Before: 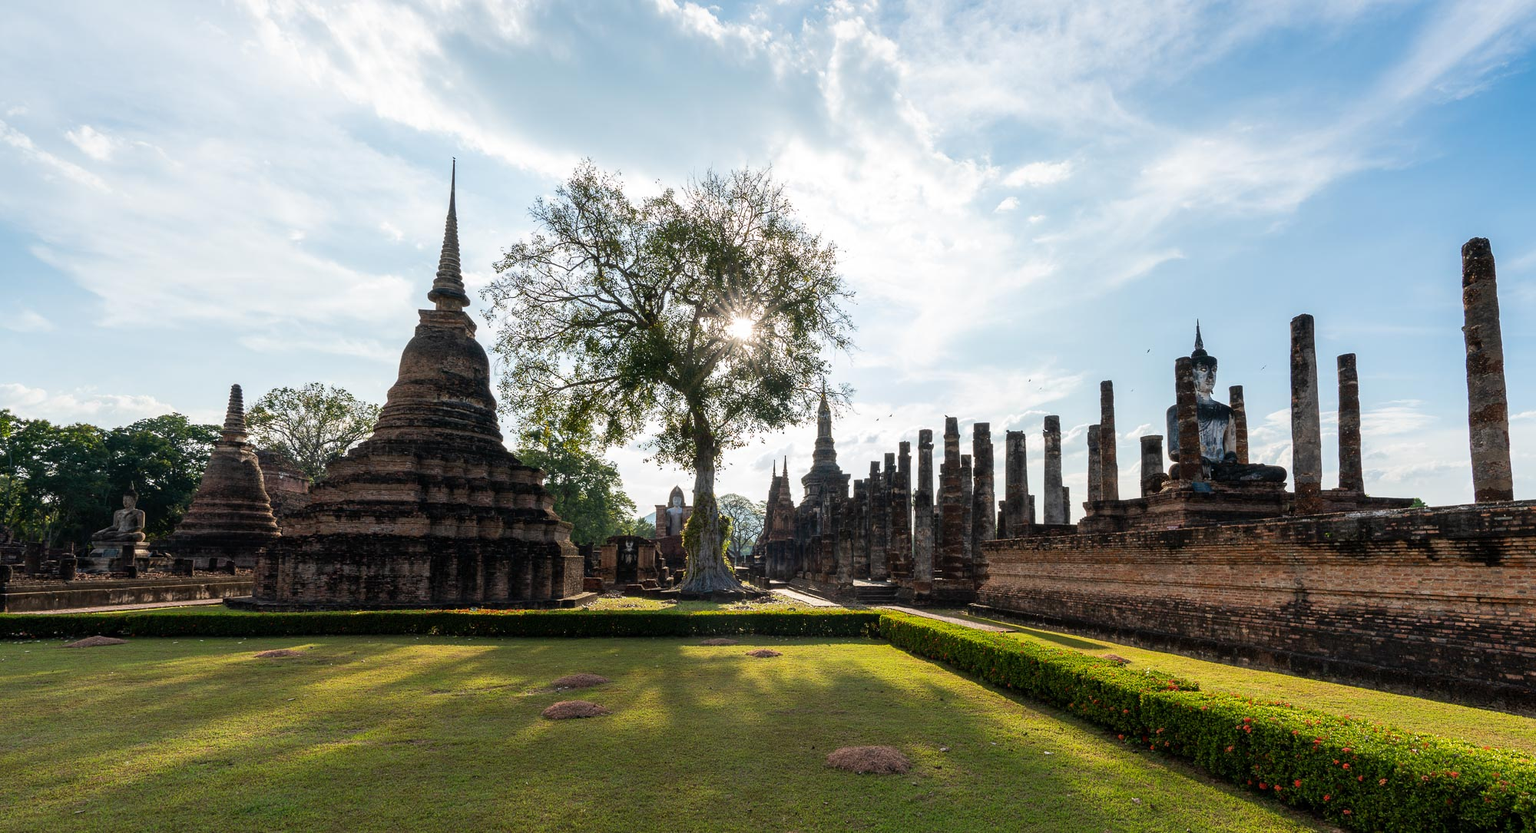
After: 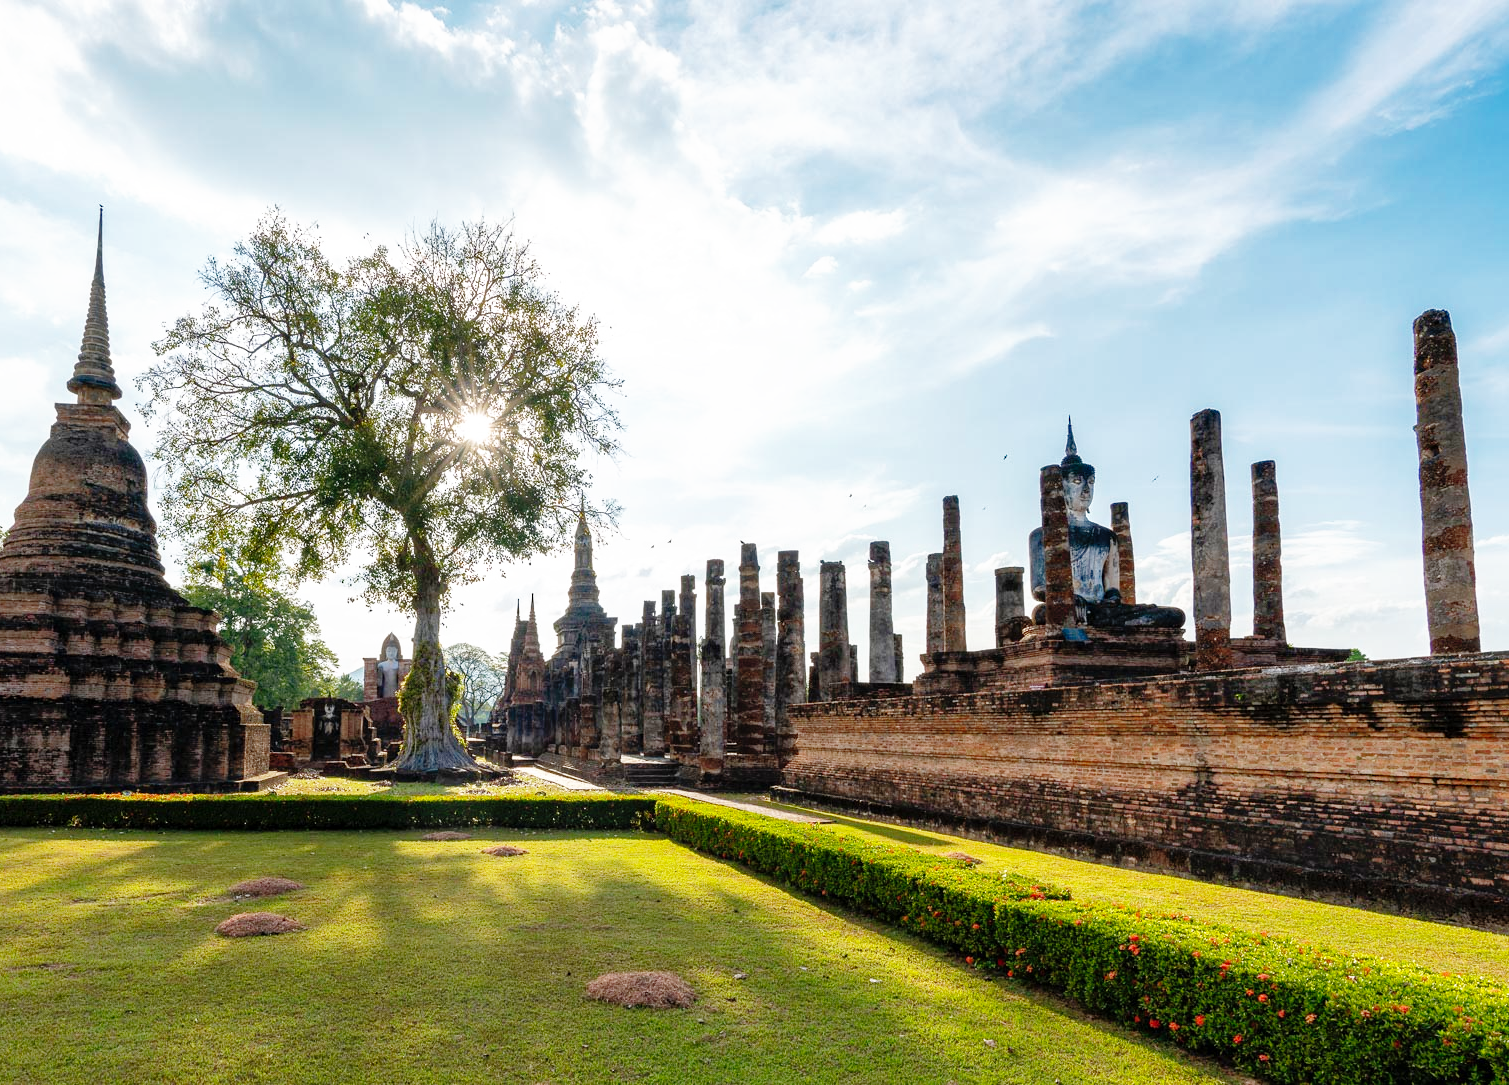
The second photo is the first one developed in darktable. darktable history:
shadows and highlights: on, module defaults
crop and rotate: left 24.507%
base curve: curves: ch0 [(0, 0) (0.008, 0.007) (0.022, 0.029) (0.048, 0.089) (0.092, 0.197) (0.191, 0.399) (0.275, 0.534) (0.357, 0.65) (0.477, 0.78) (0.542, 0.833) (0.799, 0.973) (1, 1)], preserve colors none
haze removal: compatibility mode true
